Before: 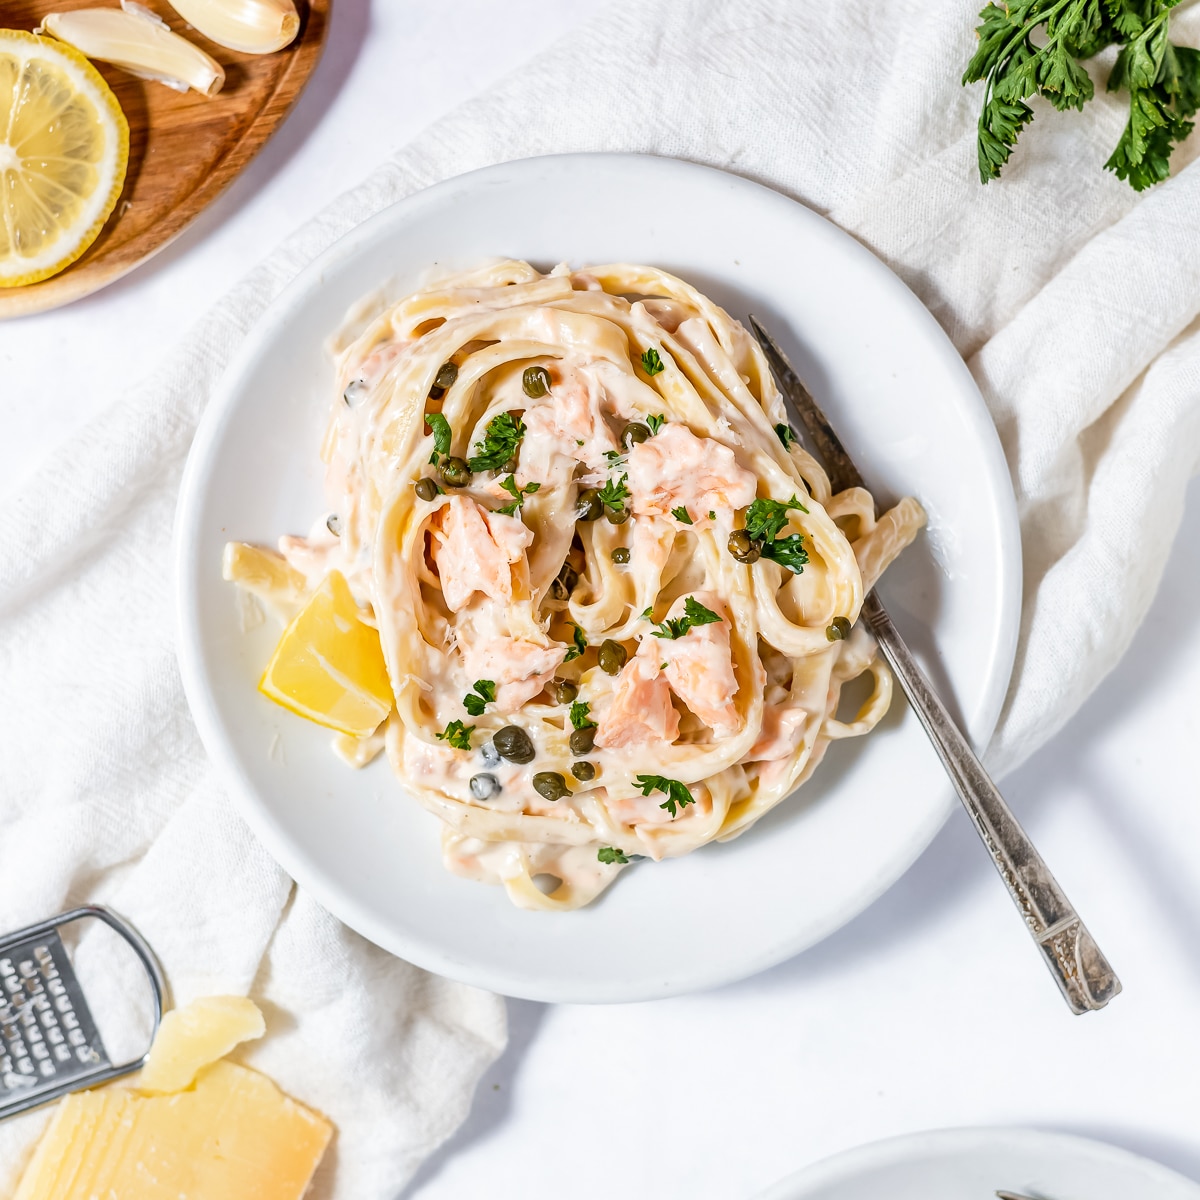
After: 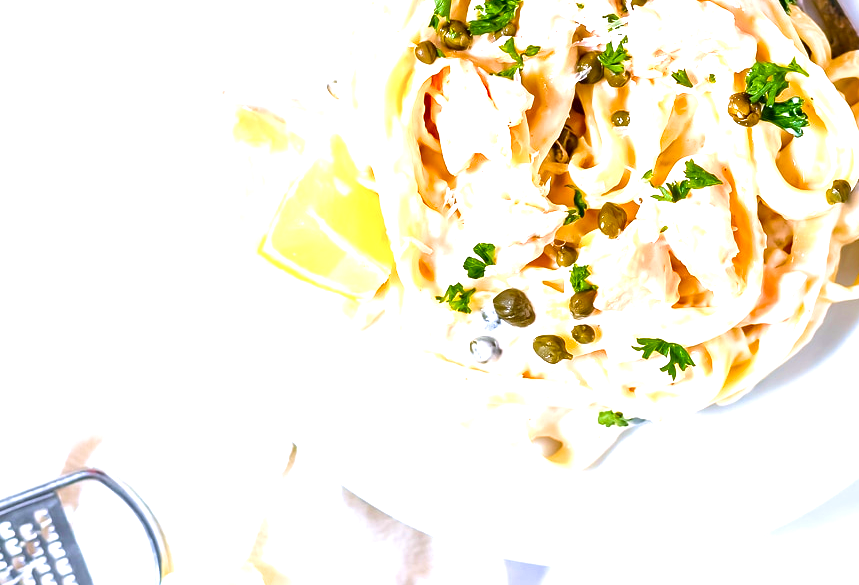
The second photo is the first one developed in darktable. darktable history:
crop: top 36.481%, right 28.407%, bottom 14.668%
velvia: strength 51.48%, mid-tones bias 0.513
tone equalizer: on, module defaults
color calibration: illuminant as shot in camera, x 0.358, y 0.373, temperature 4628.91 K
exposure: black level correction 0, exposure 1.097 EV, compensate highlight preservation false
